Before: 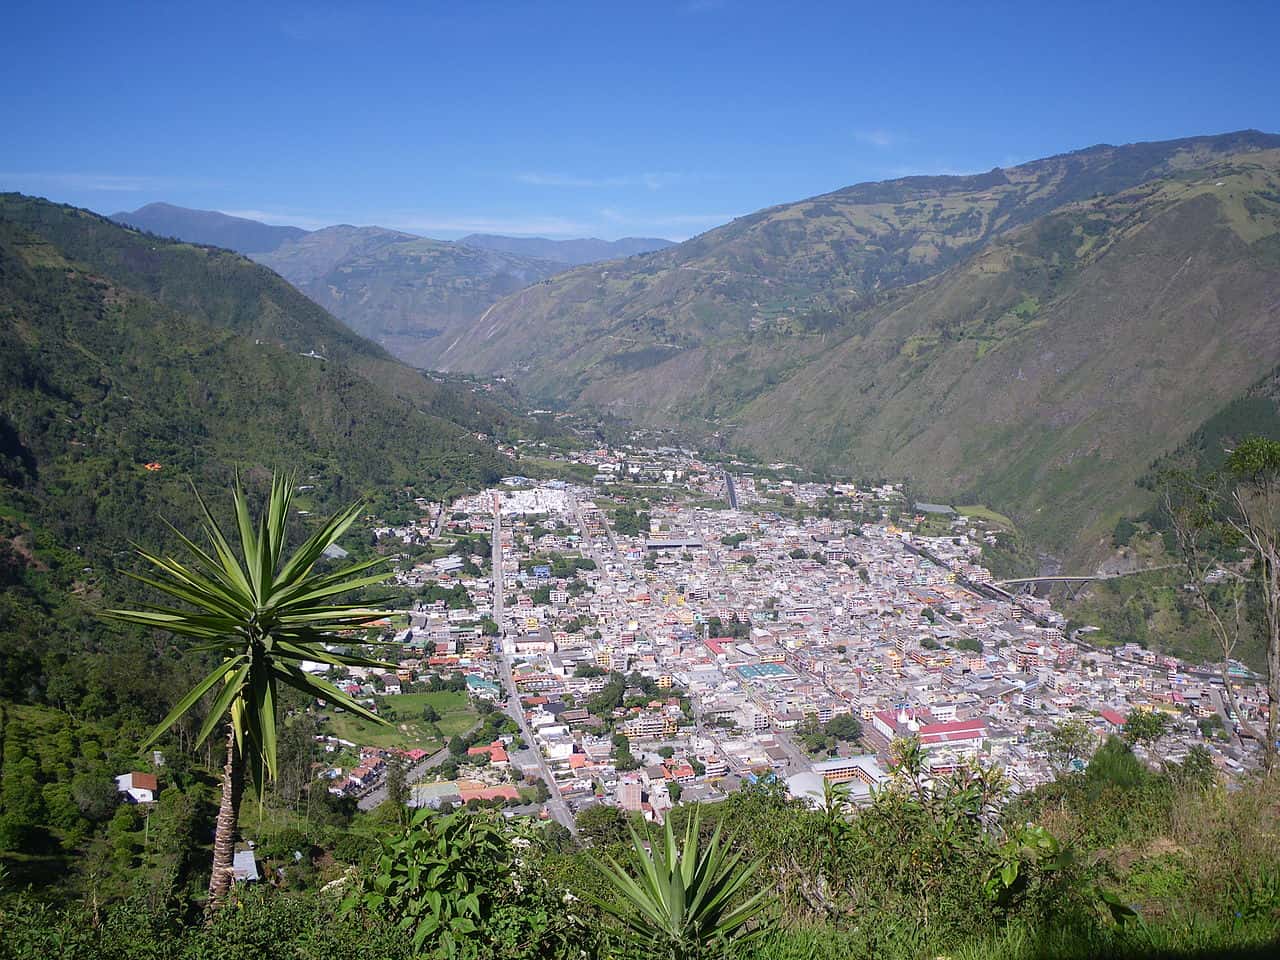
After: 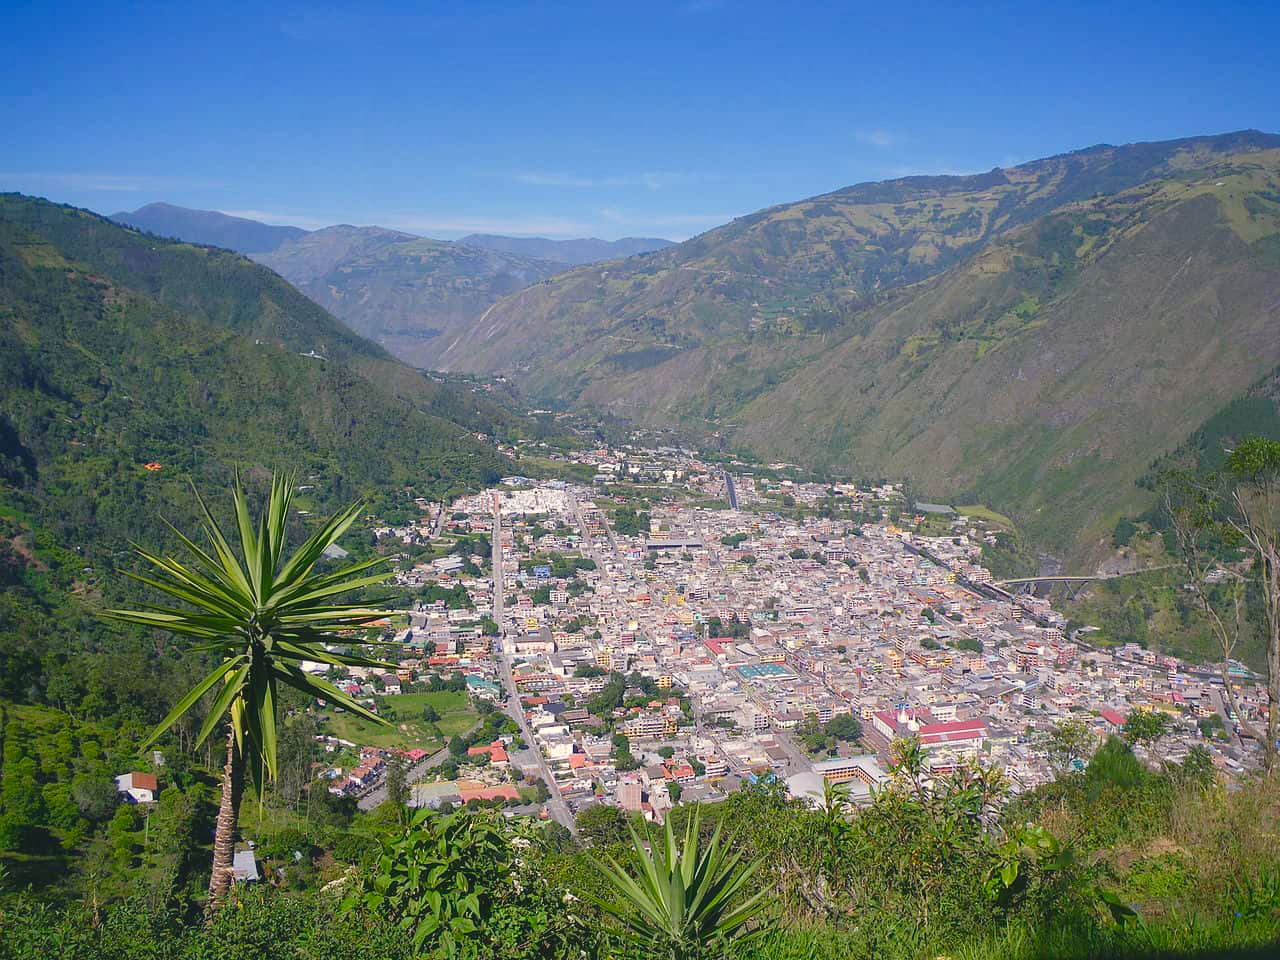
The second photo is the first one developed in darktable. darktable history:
color balance rgb: shadows lift › chroma 2%, shadows lift › hue 219.6°, power › hue 313.2°, highlights gain › chroma 3%, highlights gain › hue 75.6°, global offset › luminance 0.5%, perceptual saturation grading › global saturation 15.33%, perceptual saturation grading › highlights -19.33%, perceptual saturation grading › shadows 20%, global vibrance 20%
shadows and highlights: on, module defaults
